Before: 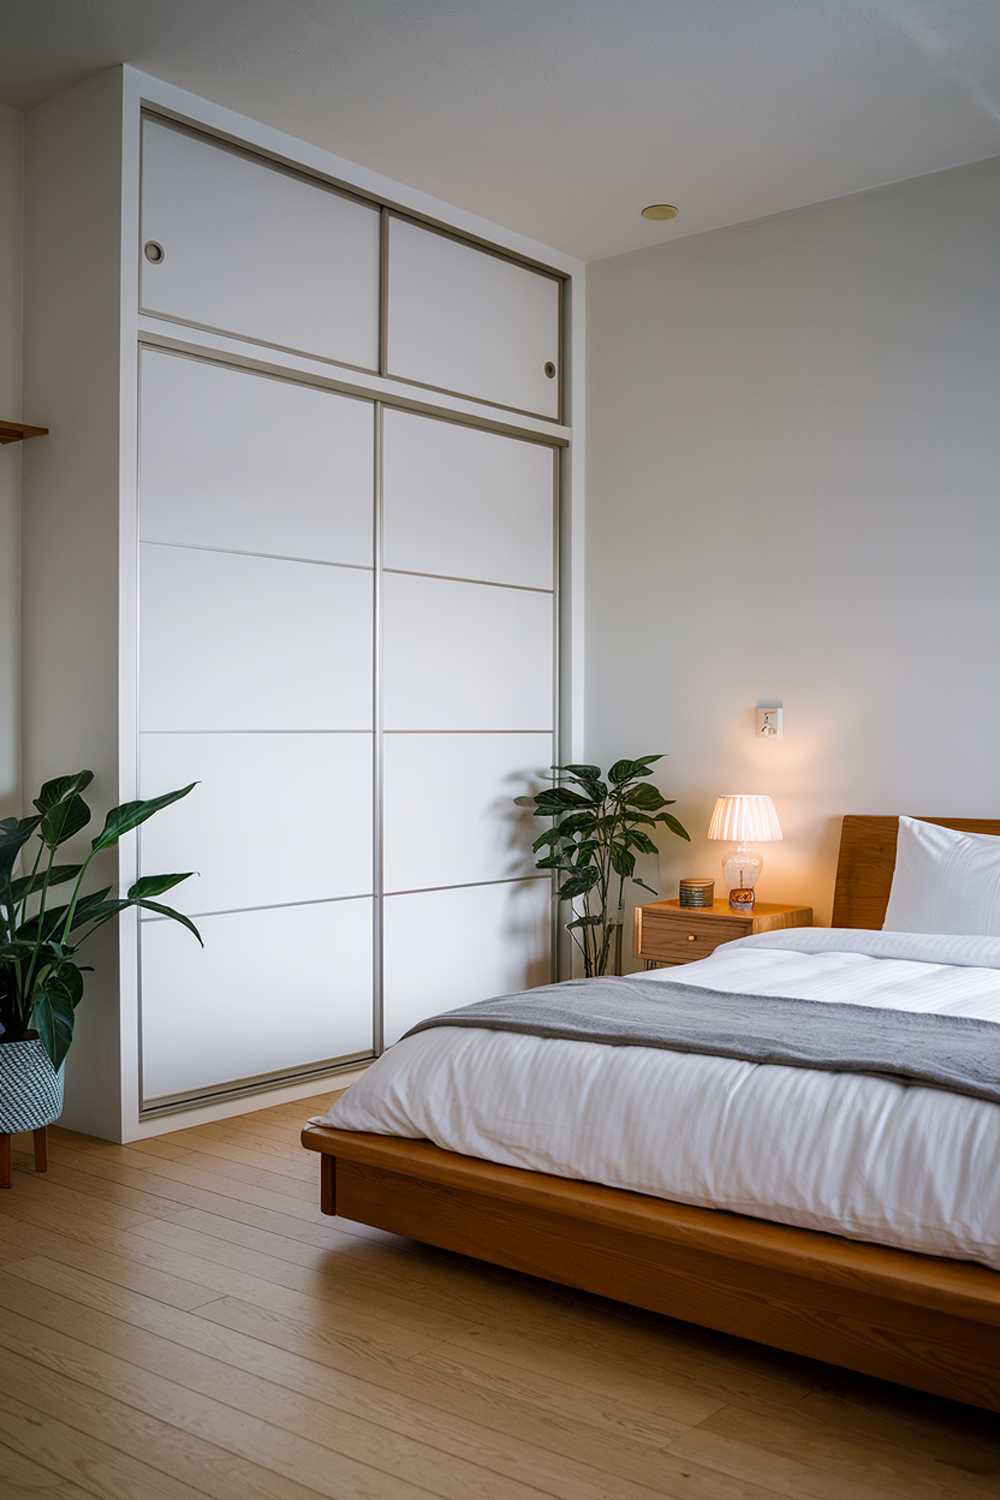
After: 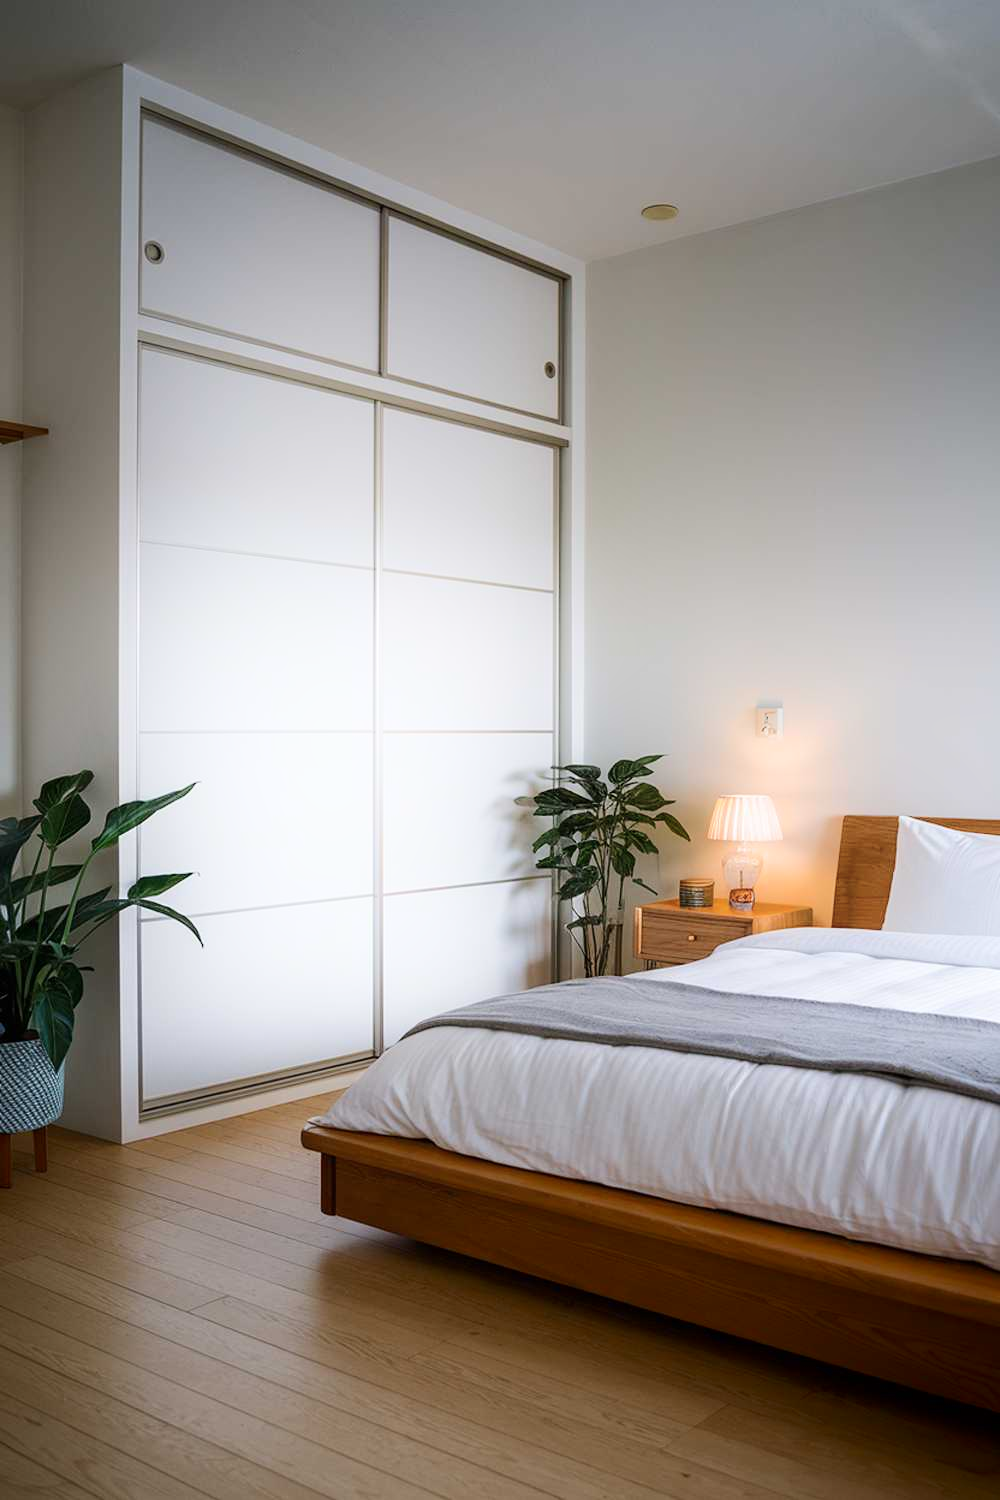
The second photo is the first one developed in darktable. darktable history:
shadows and highlights: shadows -52.55, highlights 86.57, soften with gaussian
